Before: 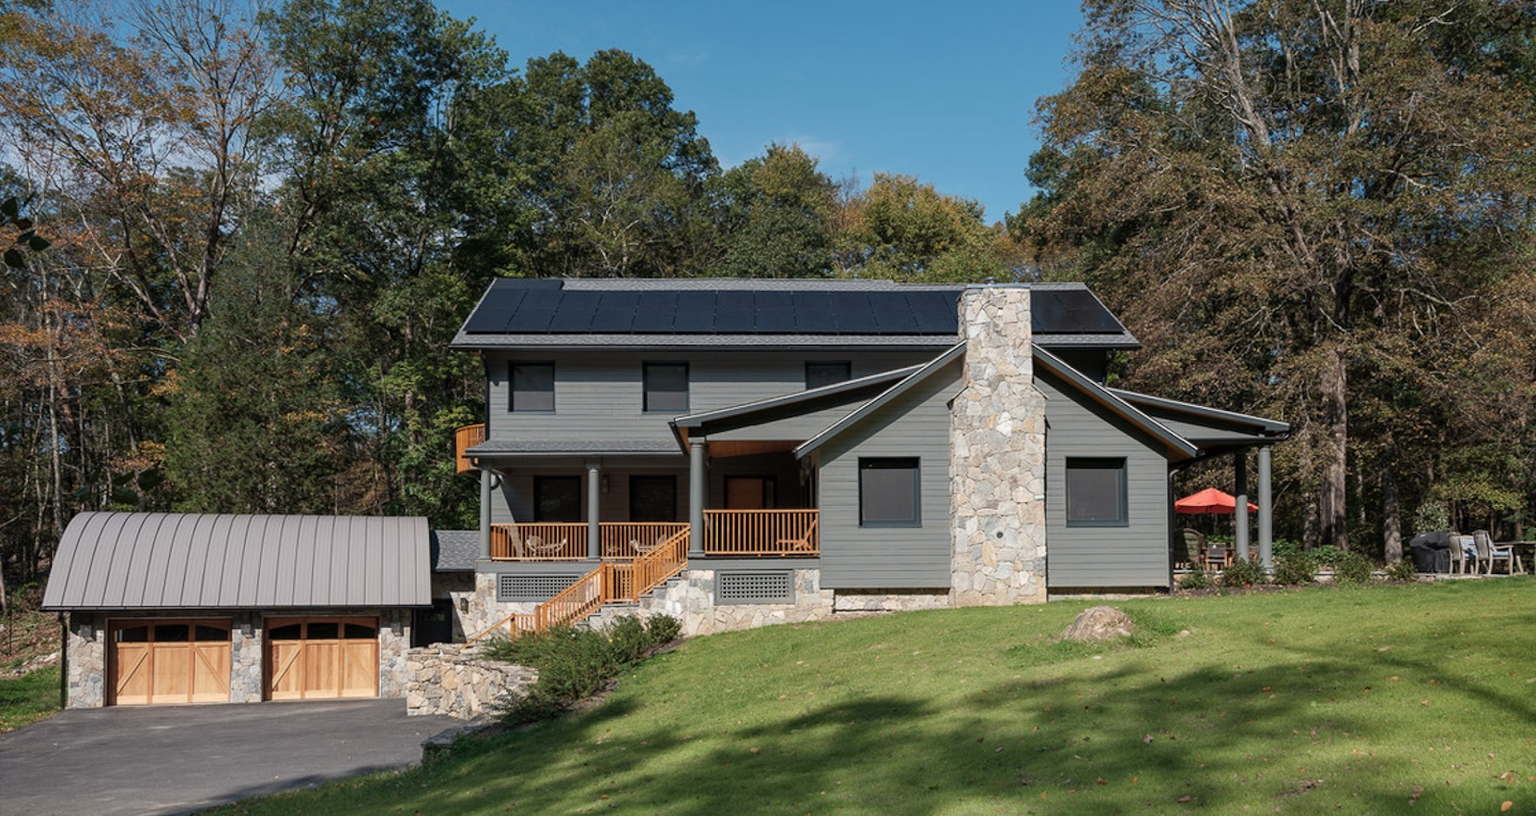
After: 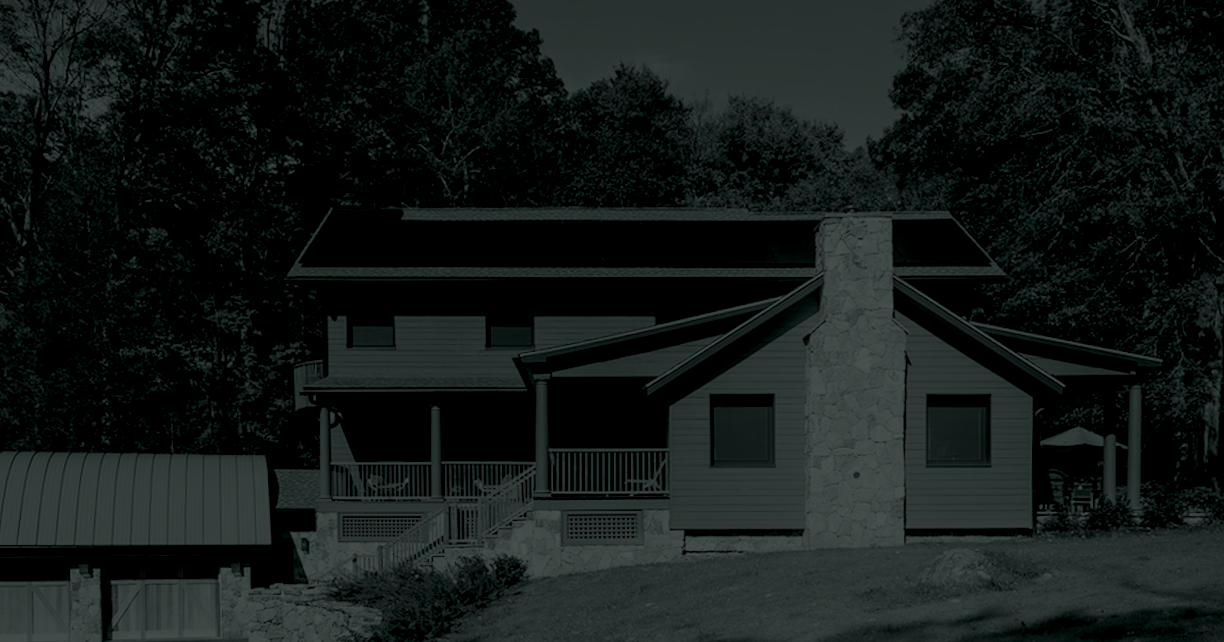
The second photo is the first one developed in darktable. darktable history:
crop and rotate: left 11.831%, top 11.346%, right 13.429%, bottom 13.899%
rotate and perspective: lens shift (vertical) 0.048, lens shift (horizontal) -0.024, automatic cropping off
filmic rgb: black relative exposure -5 EV, hardness 2.88, contrast 1.2, highlights saturation mix -30%
bloom: on, module defaults
colorize: hue 90°, saturation 19%, lightness 1.59%, version 1
shadows and highlights: radius 334.93, shadows 63.48, highlights 6.06, compress 87.7%, highlights color adjustment 39.73%, soften with gaussian
contrast brightness saturation: saturation 0.5
